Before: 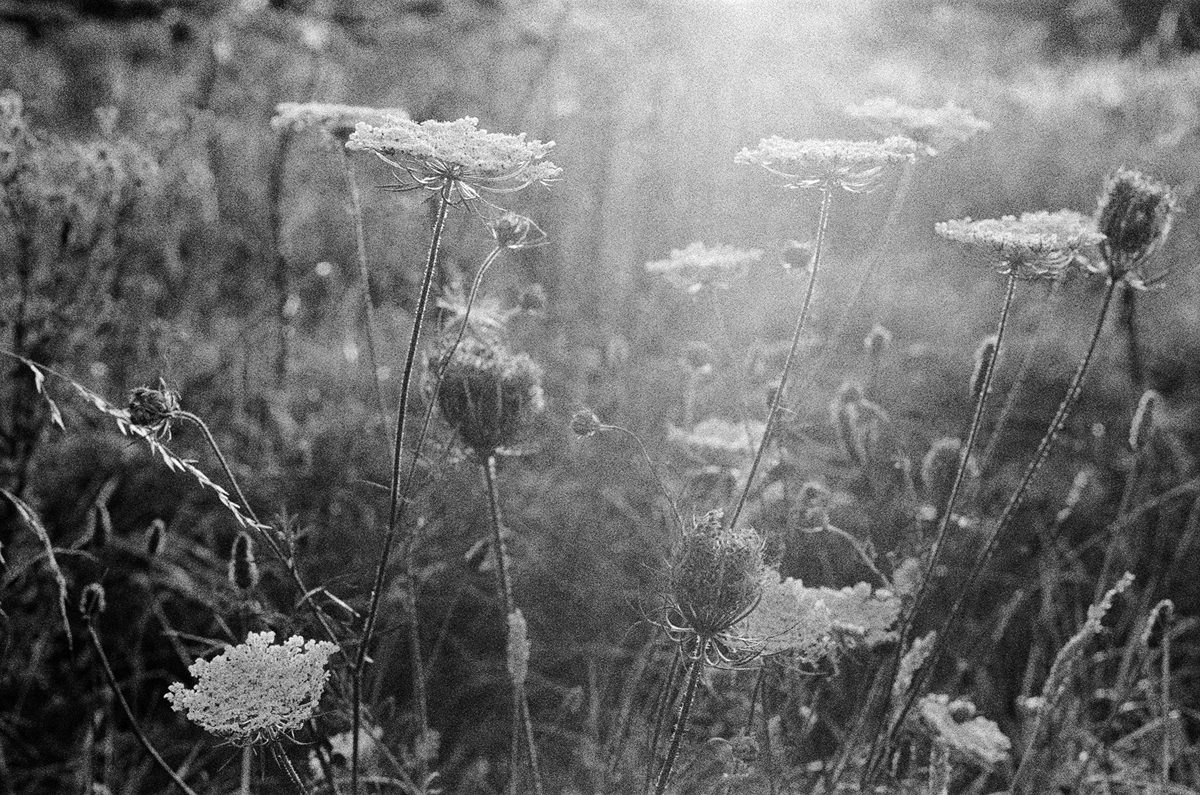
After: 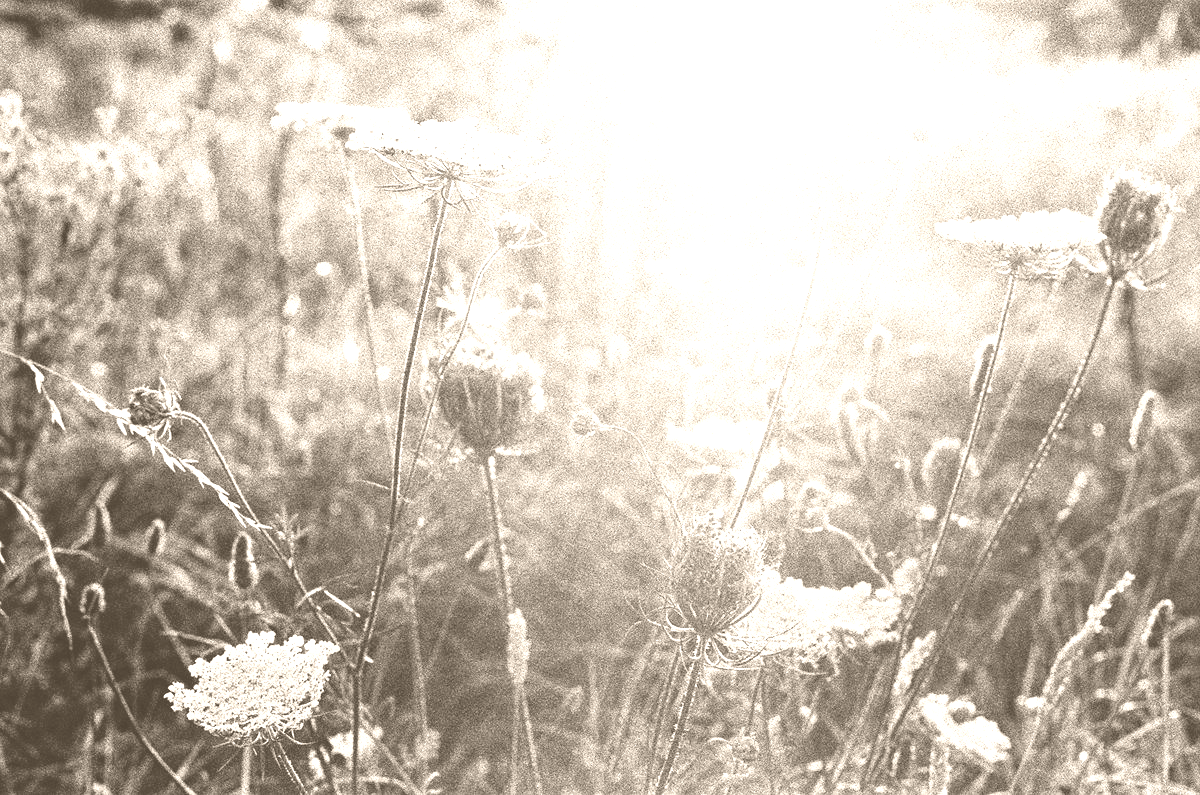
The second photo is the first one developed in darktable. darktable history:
exposure: exposure 0.6 EV, compensate highlight preservation false
white balance: red 0.988, blue 1.017
colorize: hue 34.49°, saturation 35.33%, source mix 100%, version 1
